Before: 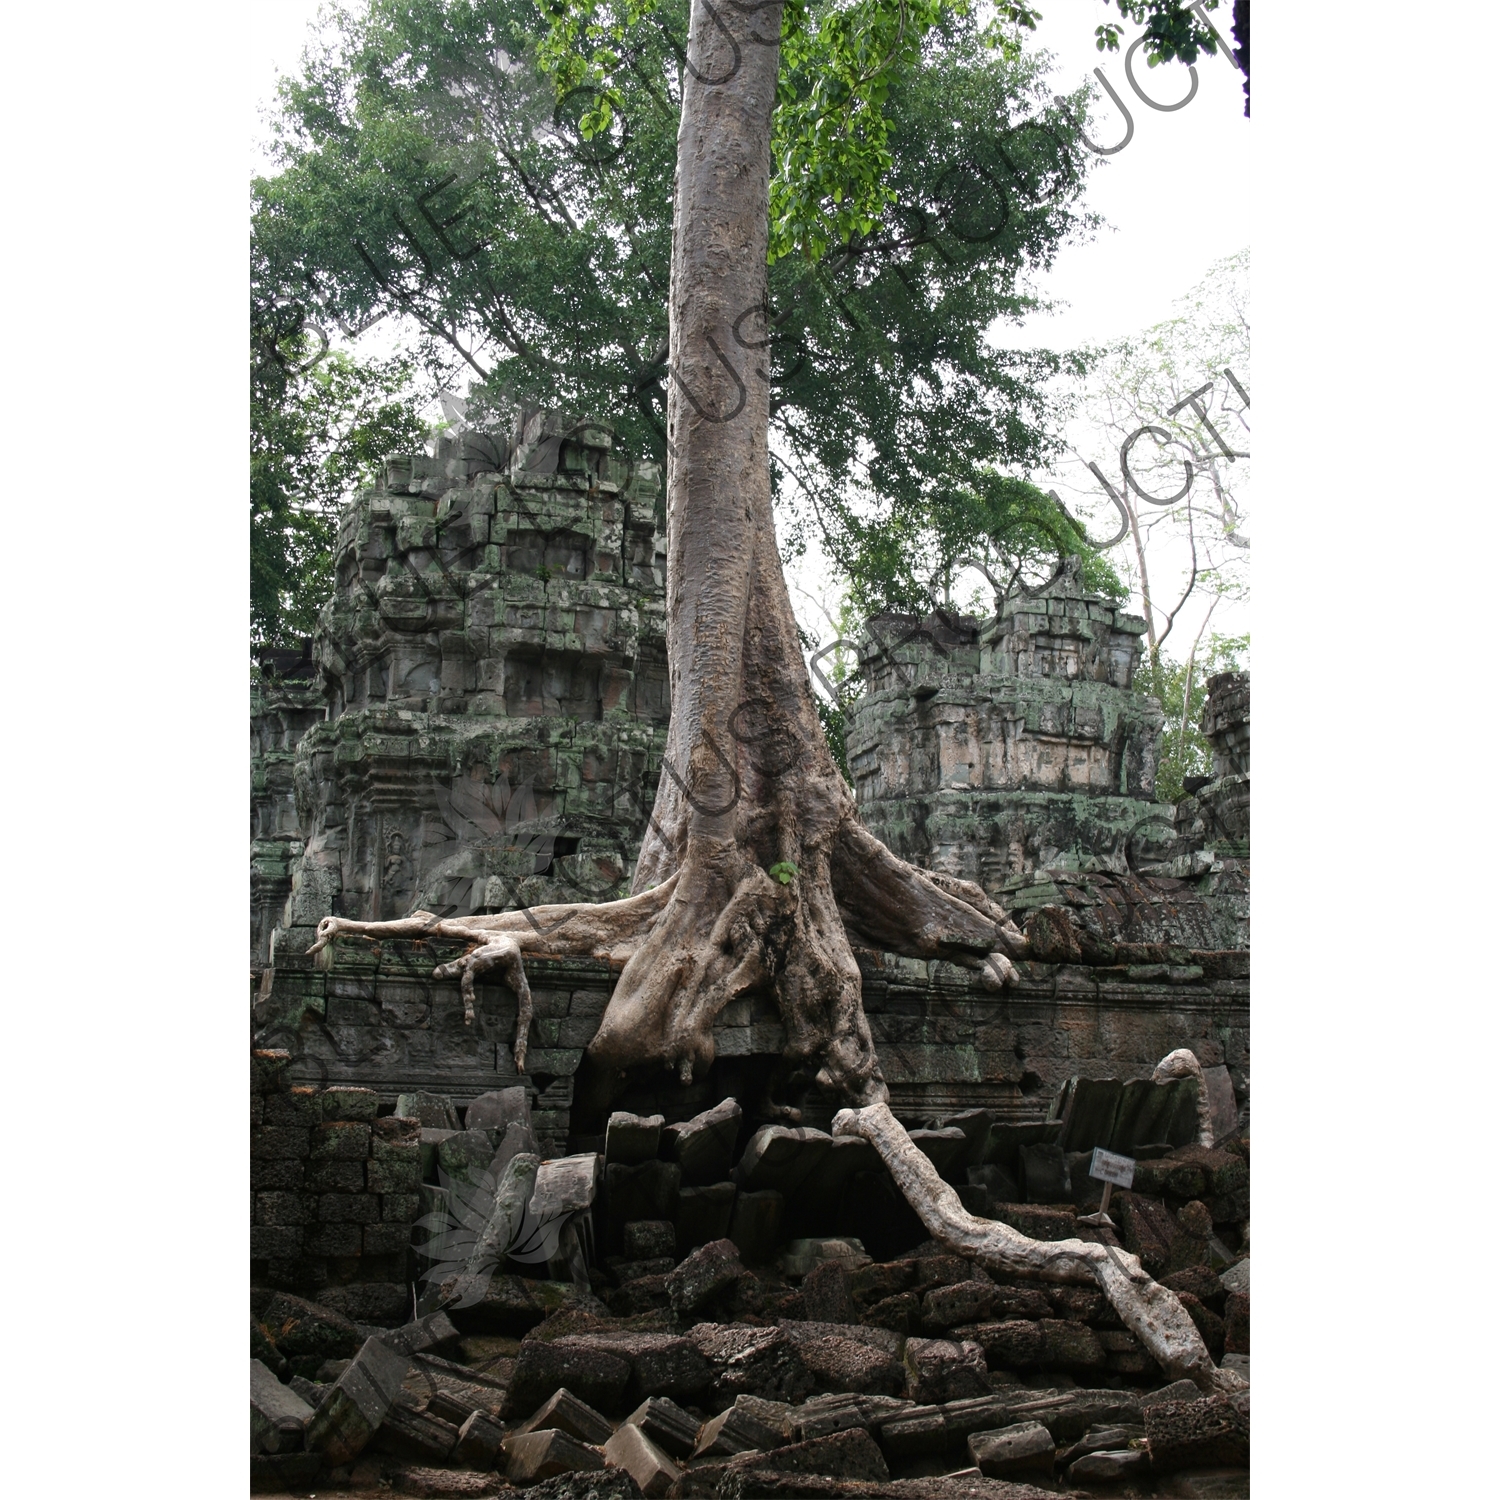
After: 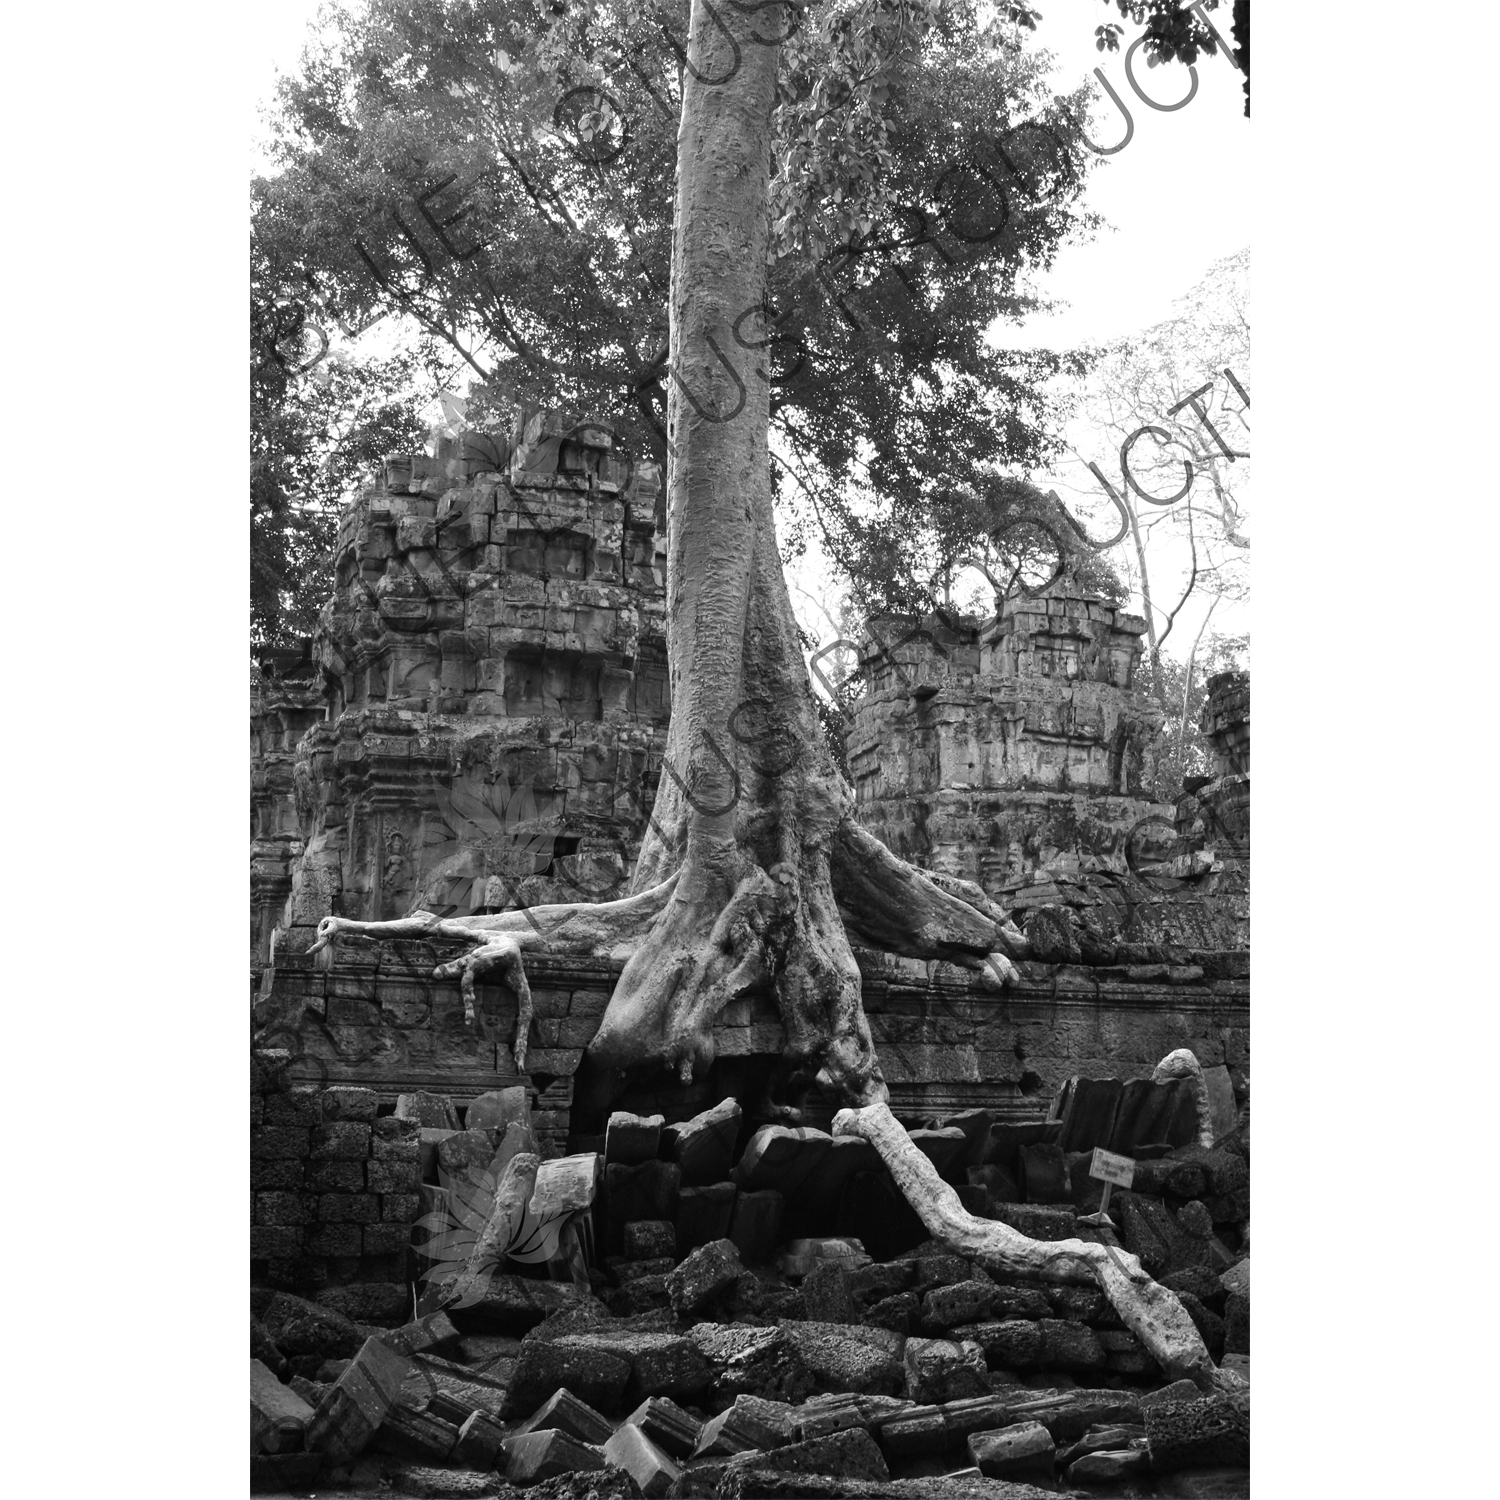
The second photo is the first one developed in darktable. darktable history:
shadows and highlights: shadows 37.27, highlights -28.18, soften with gaussian
base curve: curves: ch0 [(0, 0) (0.472, 0.508) (1, 1)]
monochrome: on, module defaults
